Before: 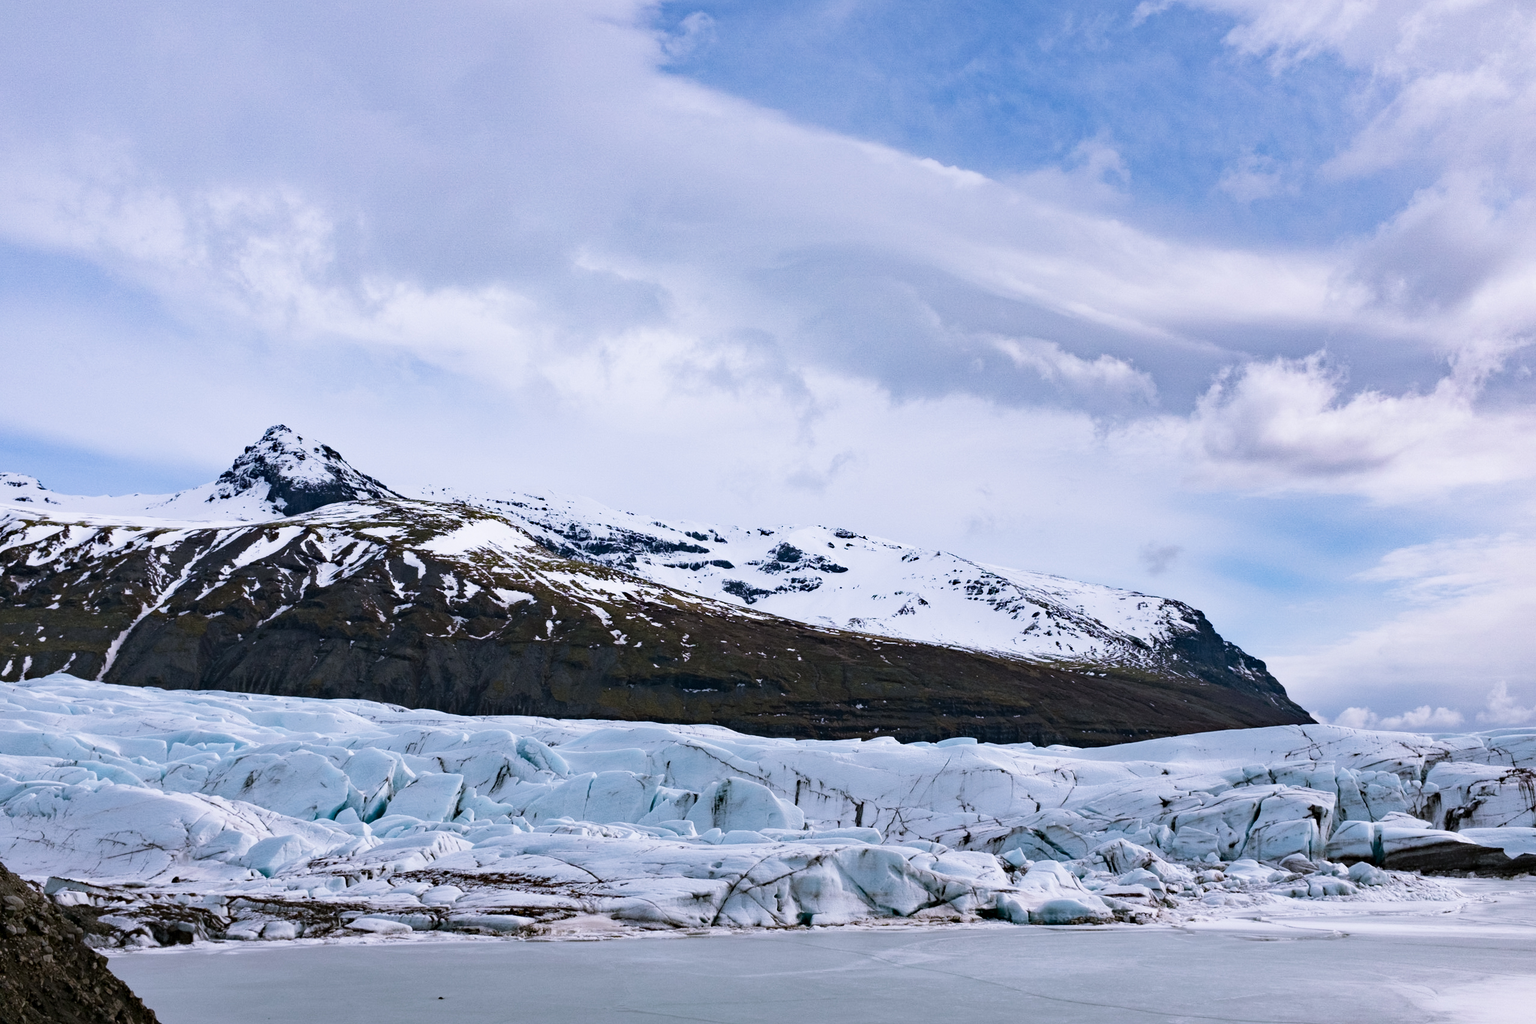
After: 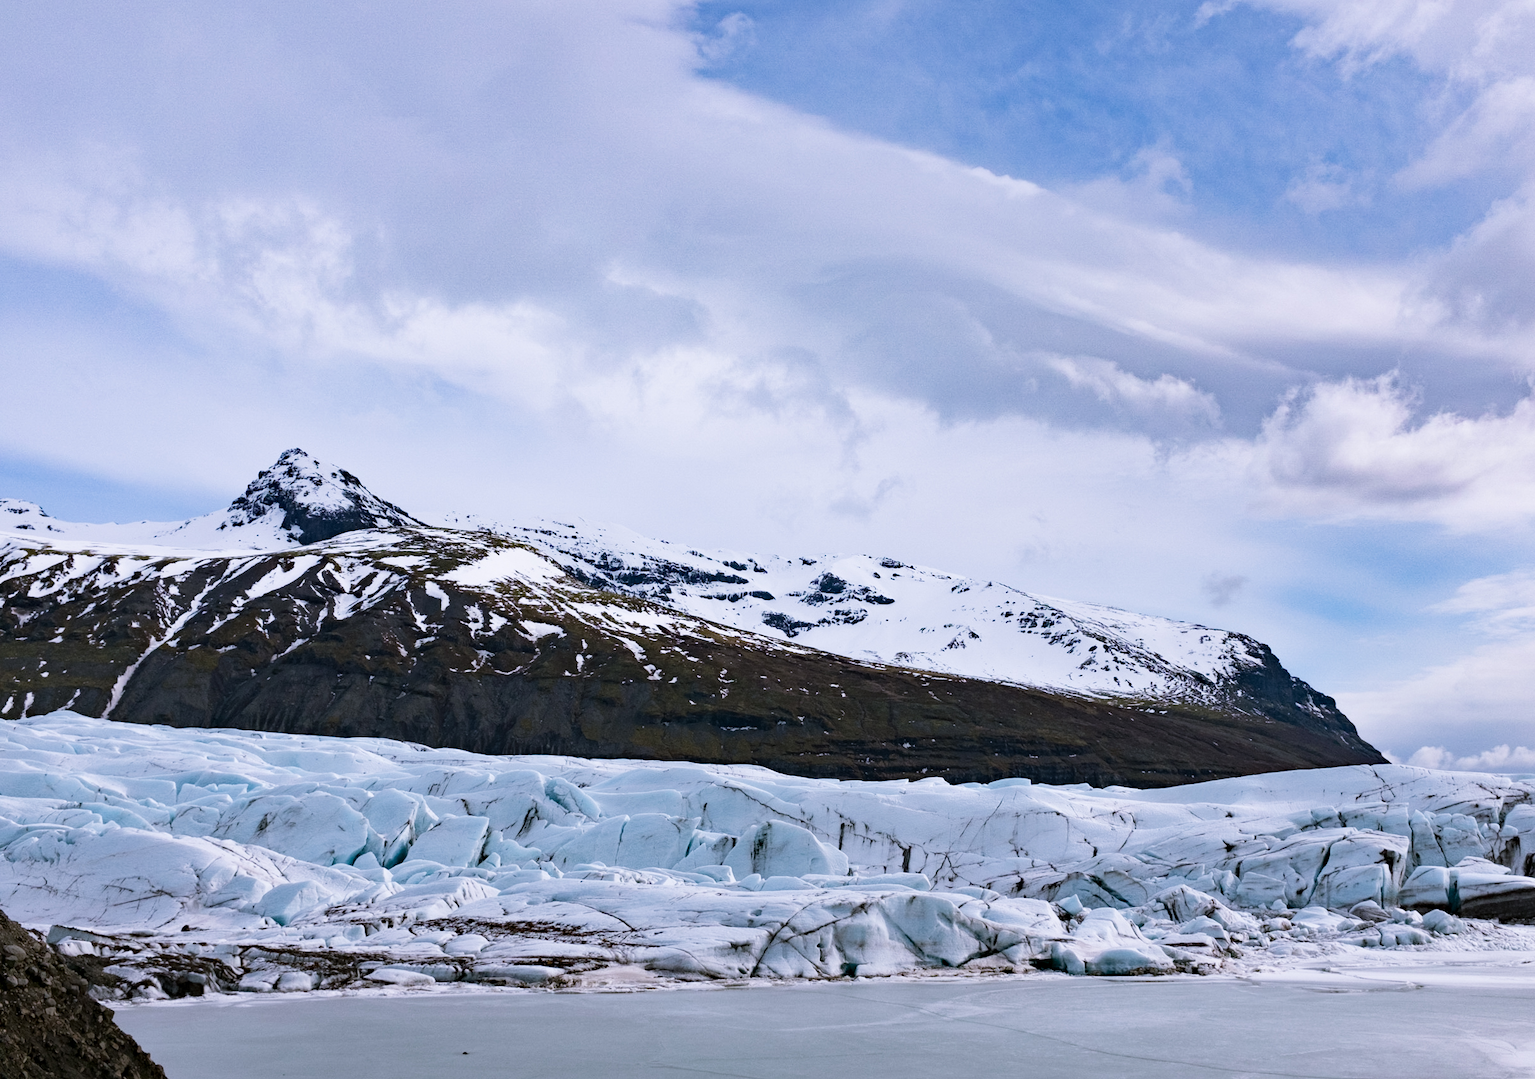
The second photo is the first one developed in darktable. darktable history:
tone equalizer: on, module defaults
crop and rotate: right 5.167%
